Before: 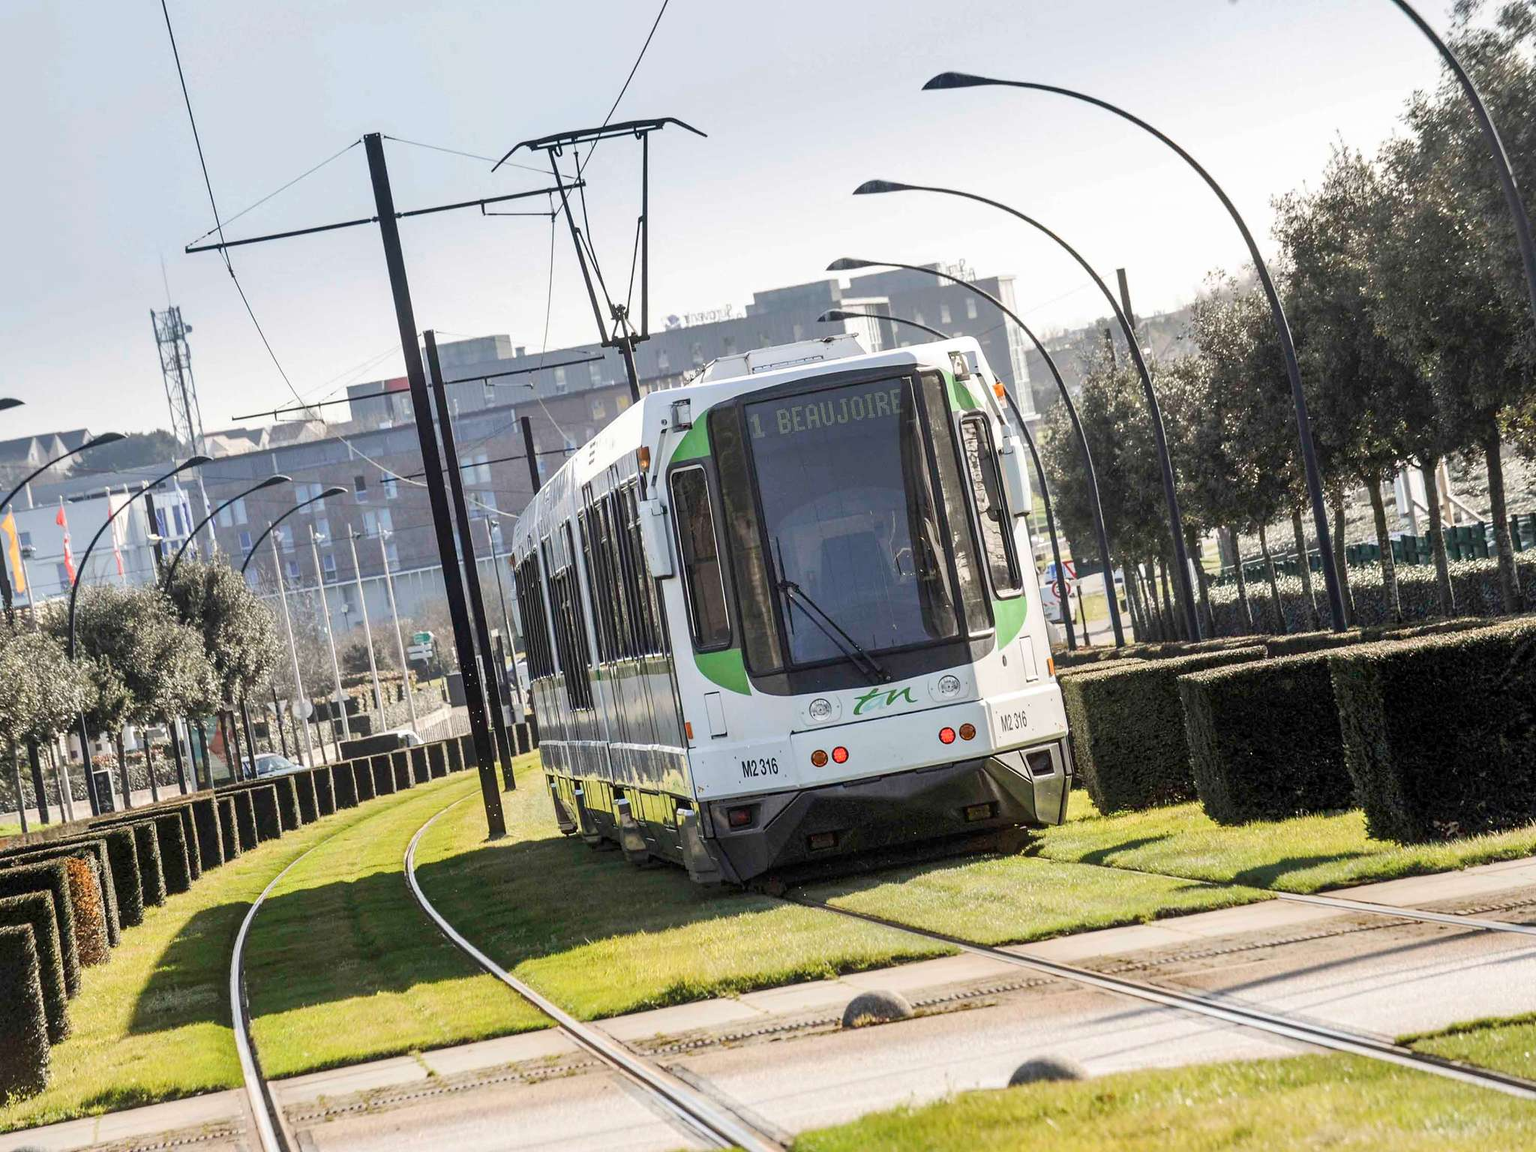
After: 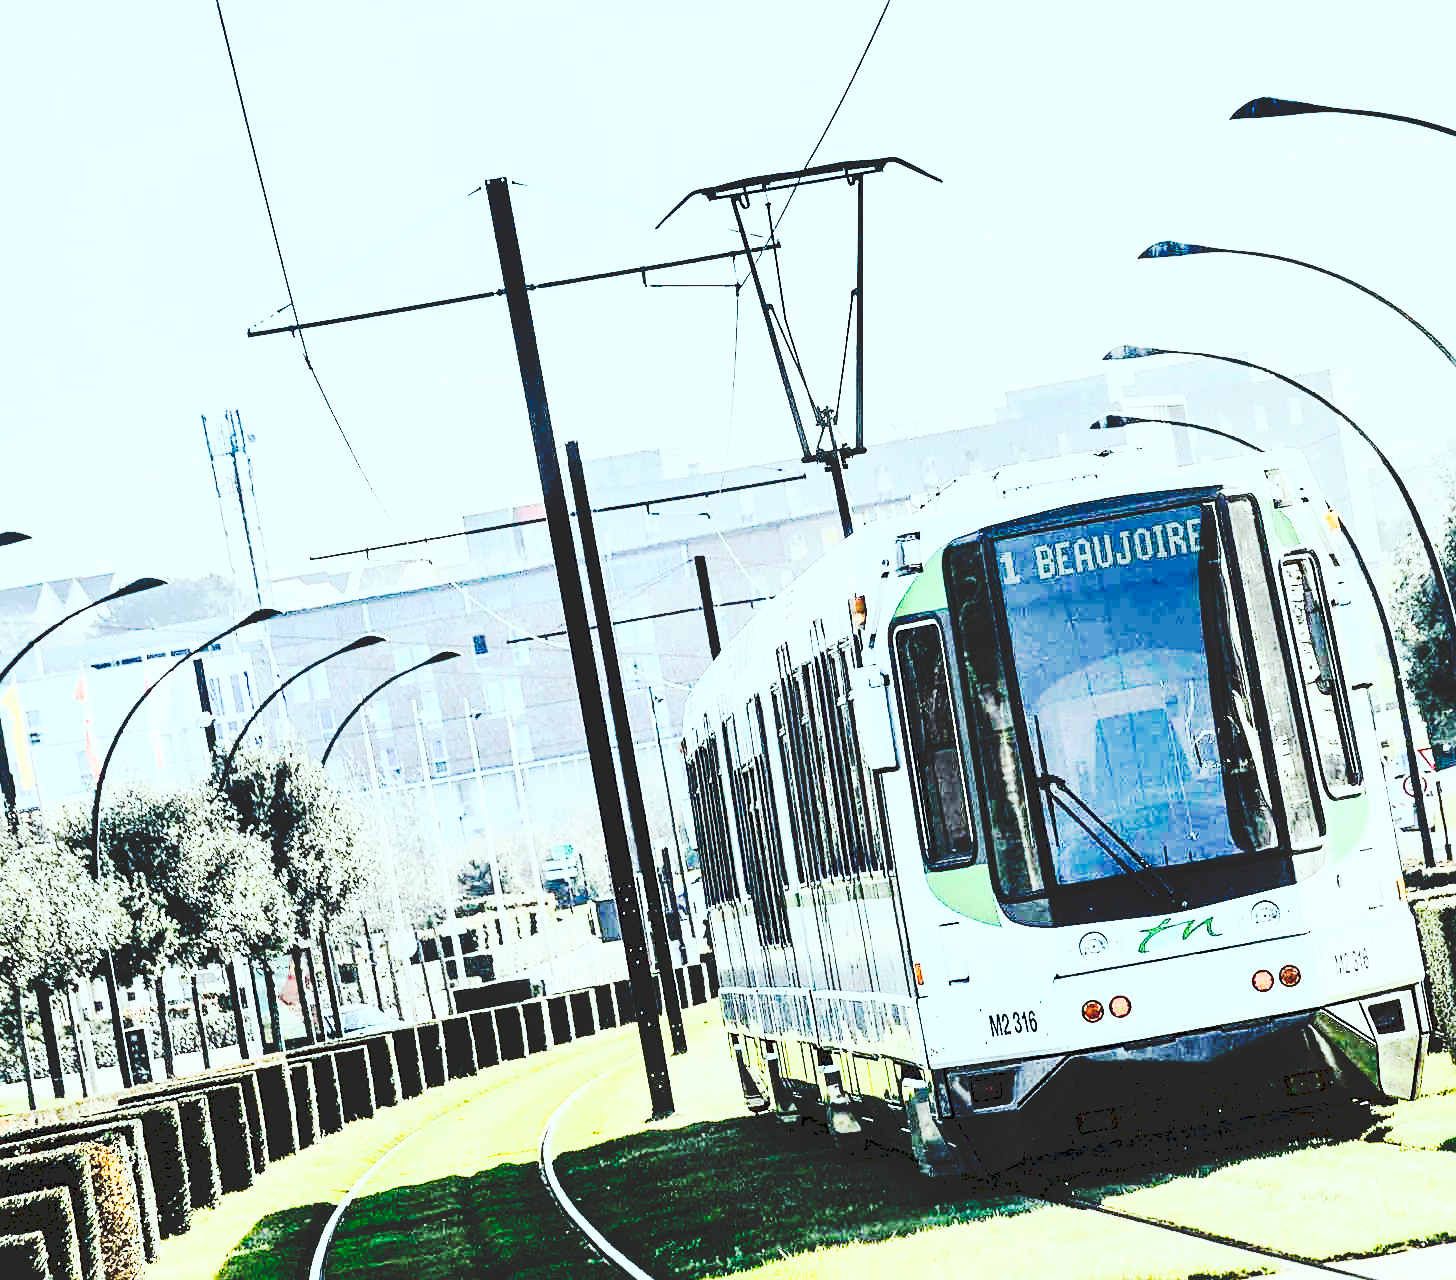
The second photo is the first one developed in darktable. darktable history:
color balance rgb: shadows lift › chroma 7.23%, shadows lift › hue 246.48°, highlights gain › chroma 5.38%, highlights gain › hue 196.93°, white fulcrum 1 EV
tone curve: curves: ch0 [(0, 0) (0.003, 0.145) (0.011, 0.15) (0.025, 0.15) (0.044, 0.156) (0.069, 0.161) (0.1, 0.169) (0.136, 0.175) (0.177, 0.184) (0.224, 0.196) (0.277, 0.234) (0.335, 0.291) (0.399, 0.391) (0.468, 0.505) (0.543, 0.633) (0.623, 0.742) (0.709, 0.826) (0.801, 0.882) (0.898, 0.93) (1, 1)], preserve colors none
rgb curve: curves: ch0 [(0, 0) (0.21, 0.15) (0.24, 0.21) (0.5, 0.75) (0.75, 0.96) (0.89, 0.99) (1, 1)]; ch1 [(0, 0.02) (0.21, 0.13) (0.25, 0.2) (0.5, 0.67) (0.75, 0.9) (0.89, 0.97) (1, 1)]; ch2 [(0, 0.02) (0.21, 0.13) (0.25, 0.2) (0.5, 0.67) (0.75, 0.9) (0.89, 0.97) (1, 1)], compensate middle gray true
tone equalizer: -8 EV 0.06 EV, smoothing diameter 25%, edges refinement/feathering 10, preserve details guided filter
crop: right 28.885%, bottom 16.626%
sharpen: on, module defaults
base curve: curves: ch0 [(0, 0) (0.036, 0.025) (0.121, 0.166) (0.206, 0.329) (0.605, 0.79) (1, 1)], preserve colors none
